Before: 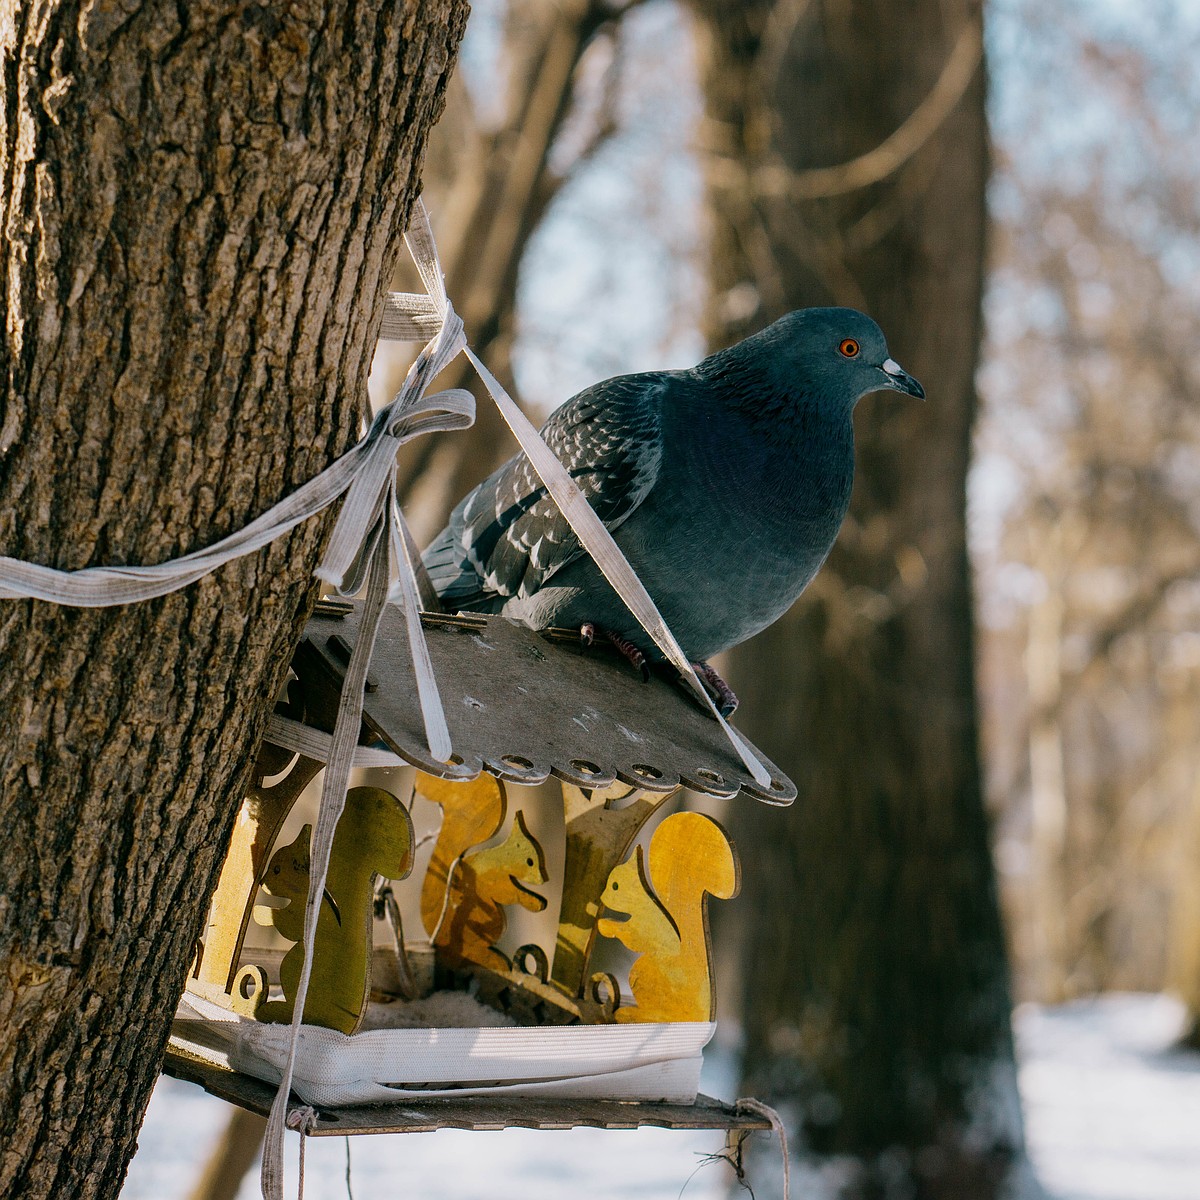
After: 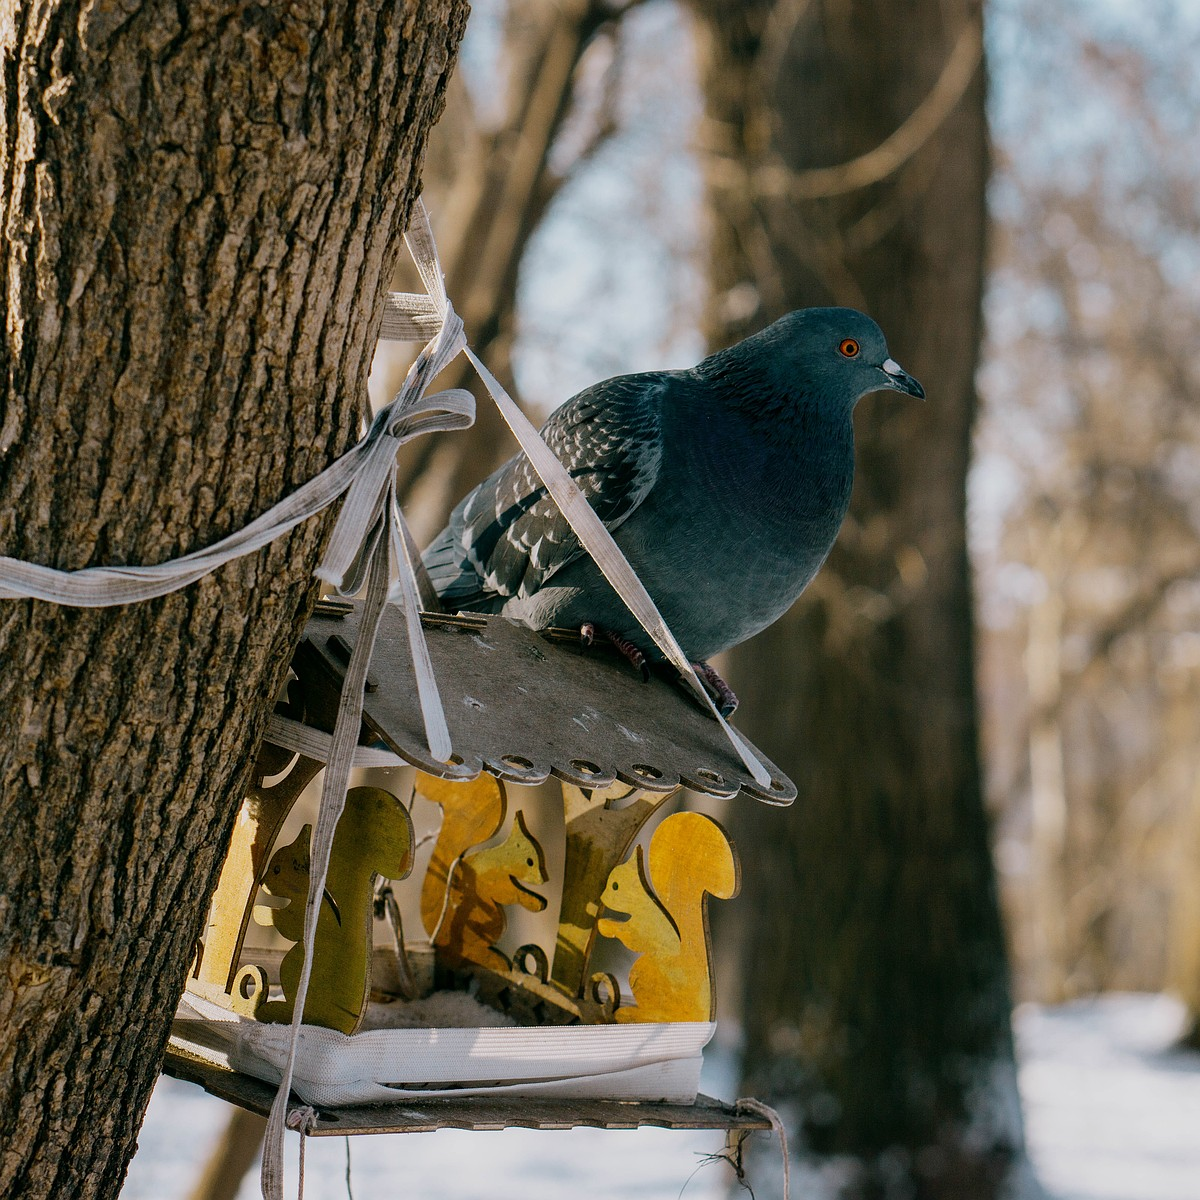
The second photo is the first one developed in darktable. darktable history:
exposure: exposure -0.155 EV, compensate highlight preservation false
